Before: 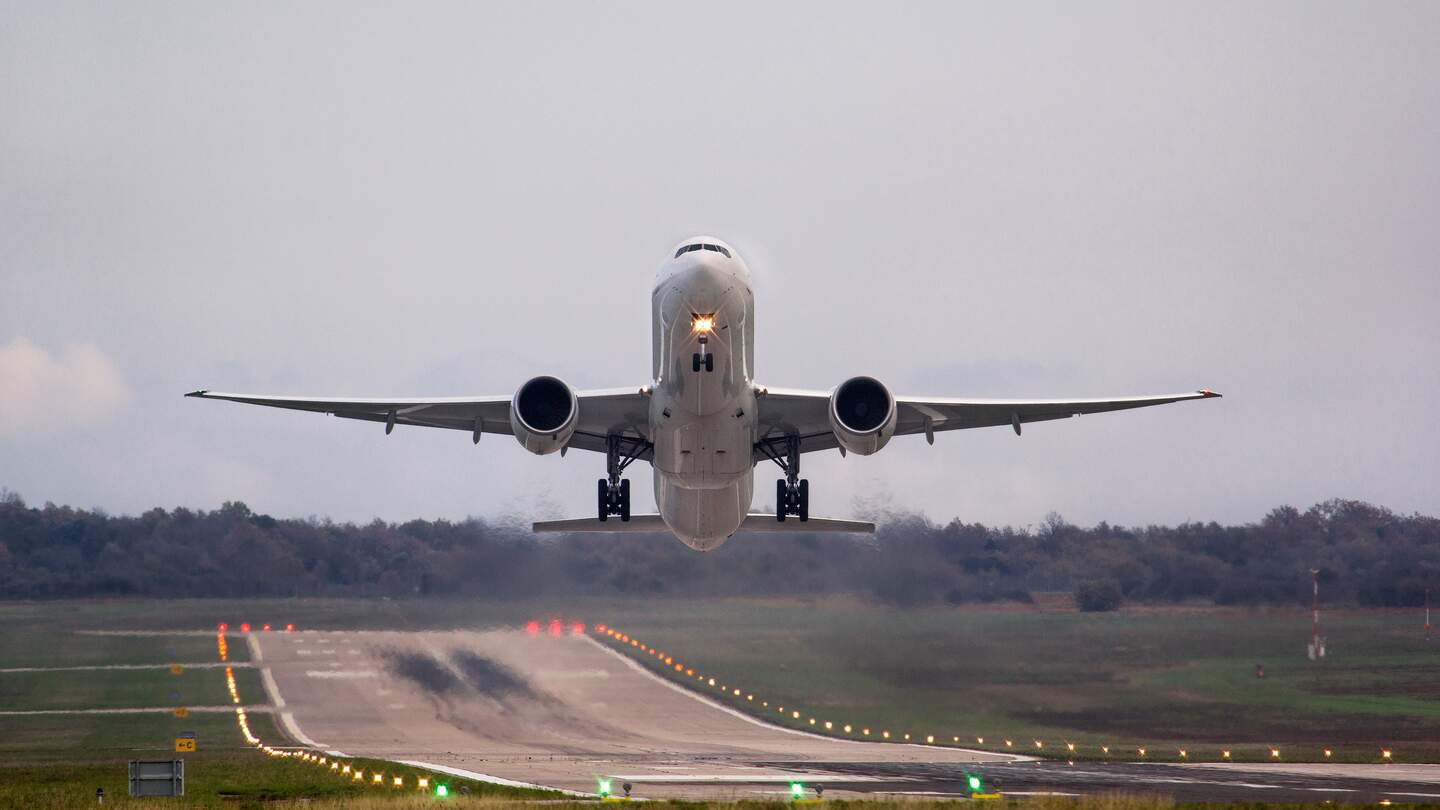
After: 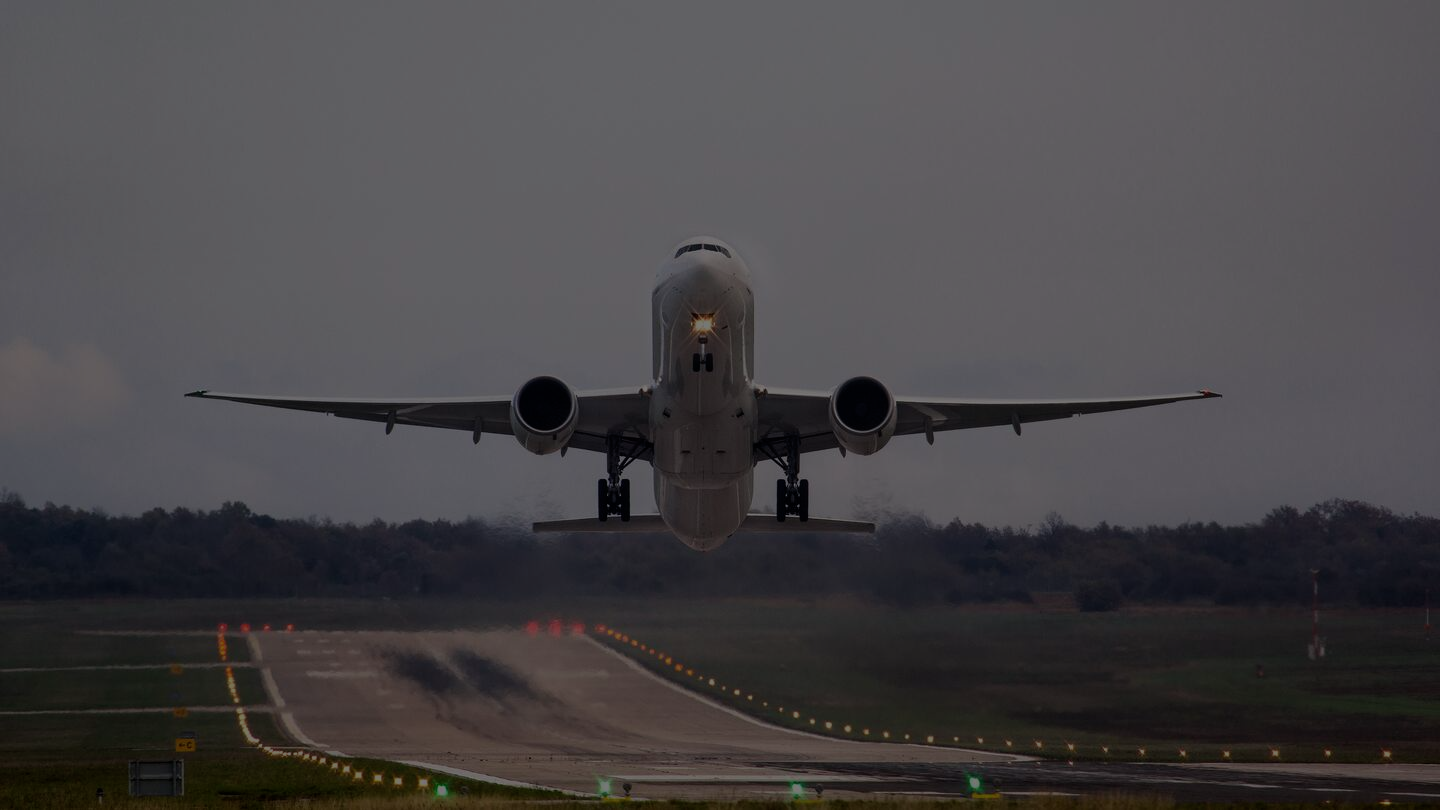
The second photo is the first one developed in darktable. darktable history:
exposure: exposure -2.395 EV, compensate highlight preservation false
